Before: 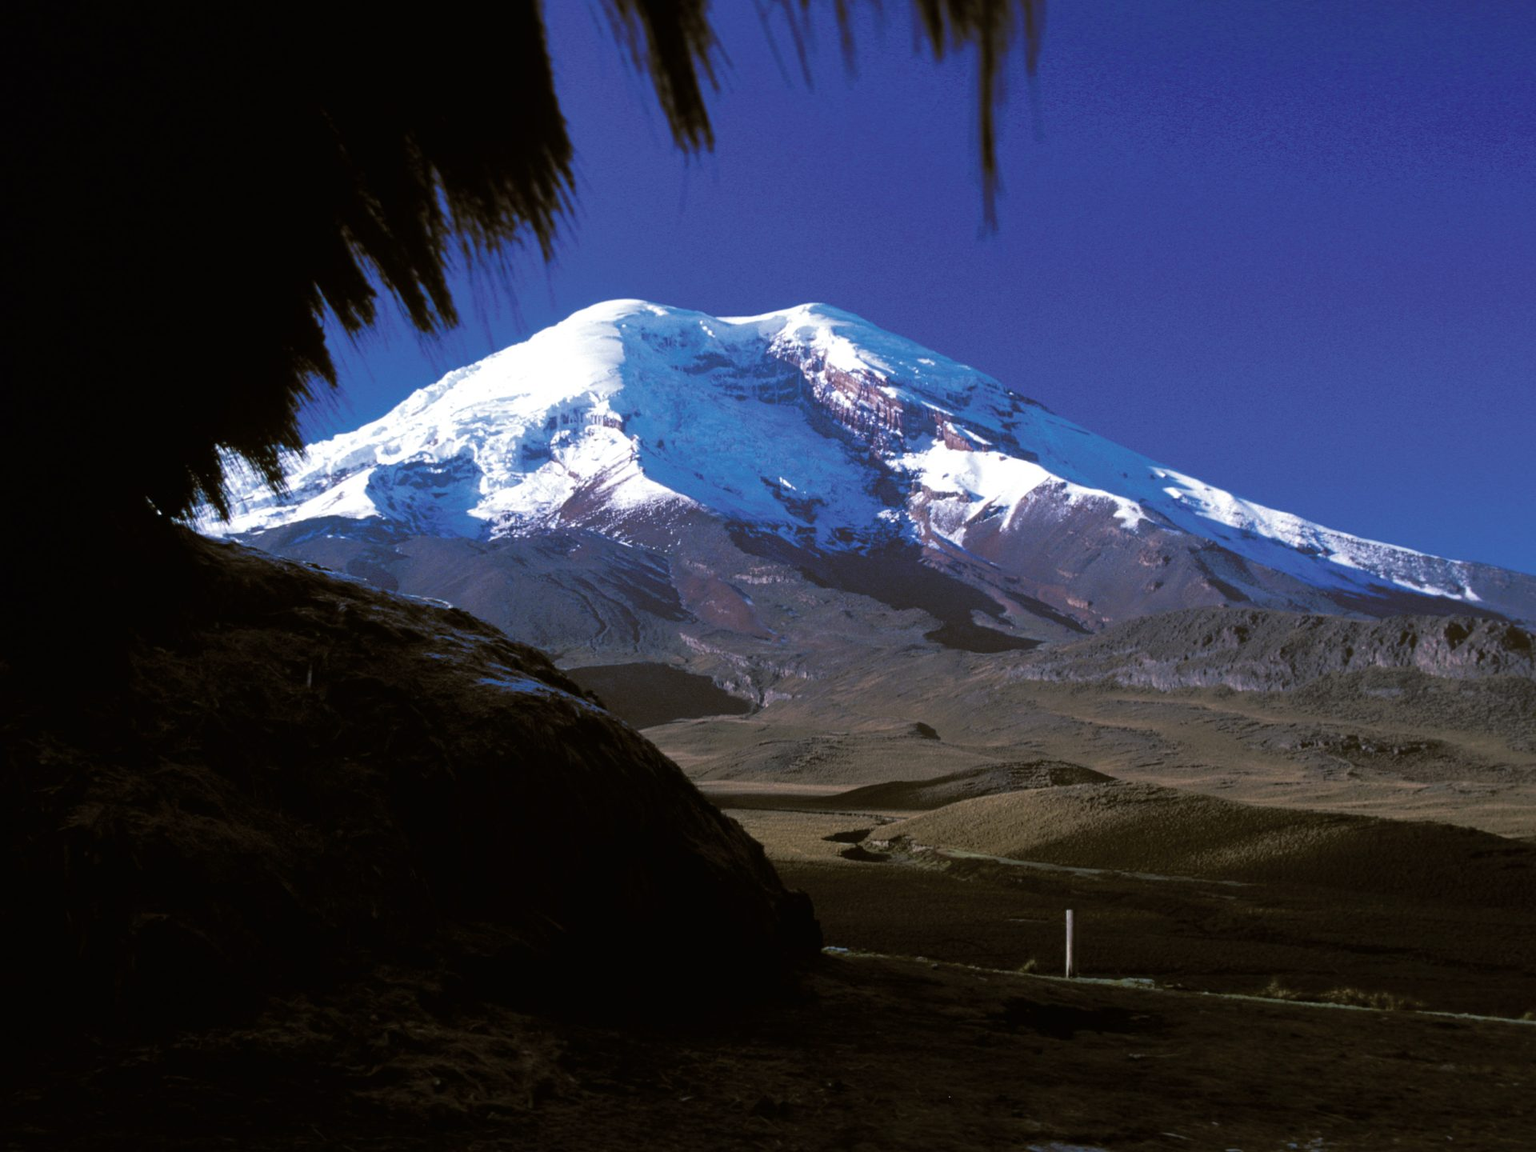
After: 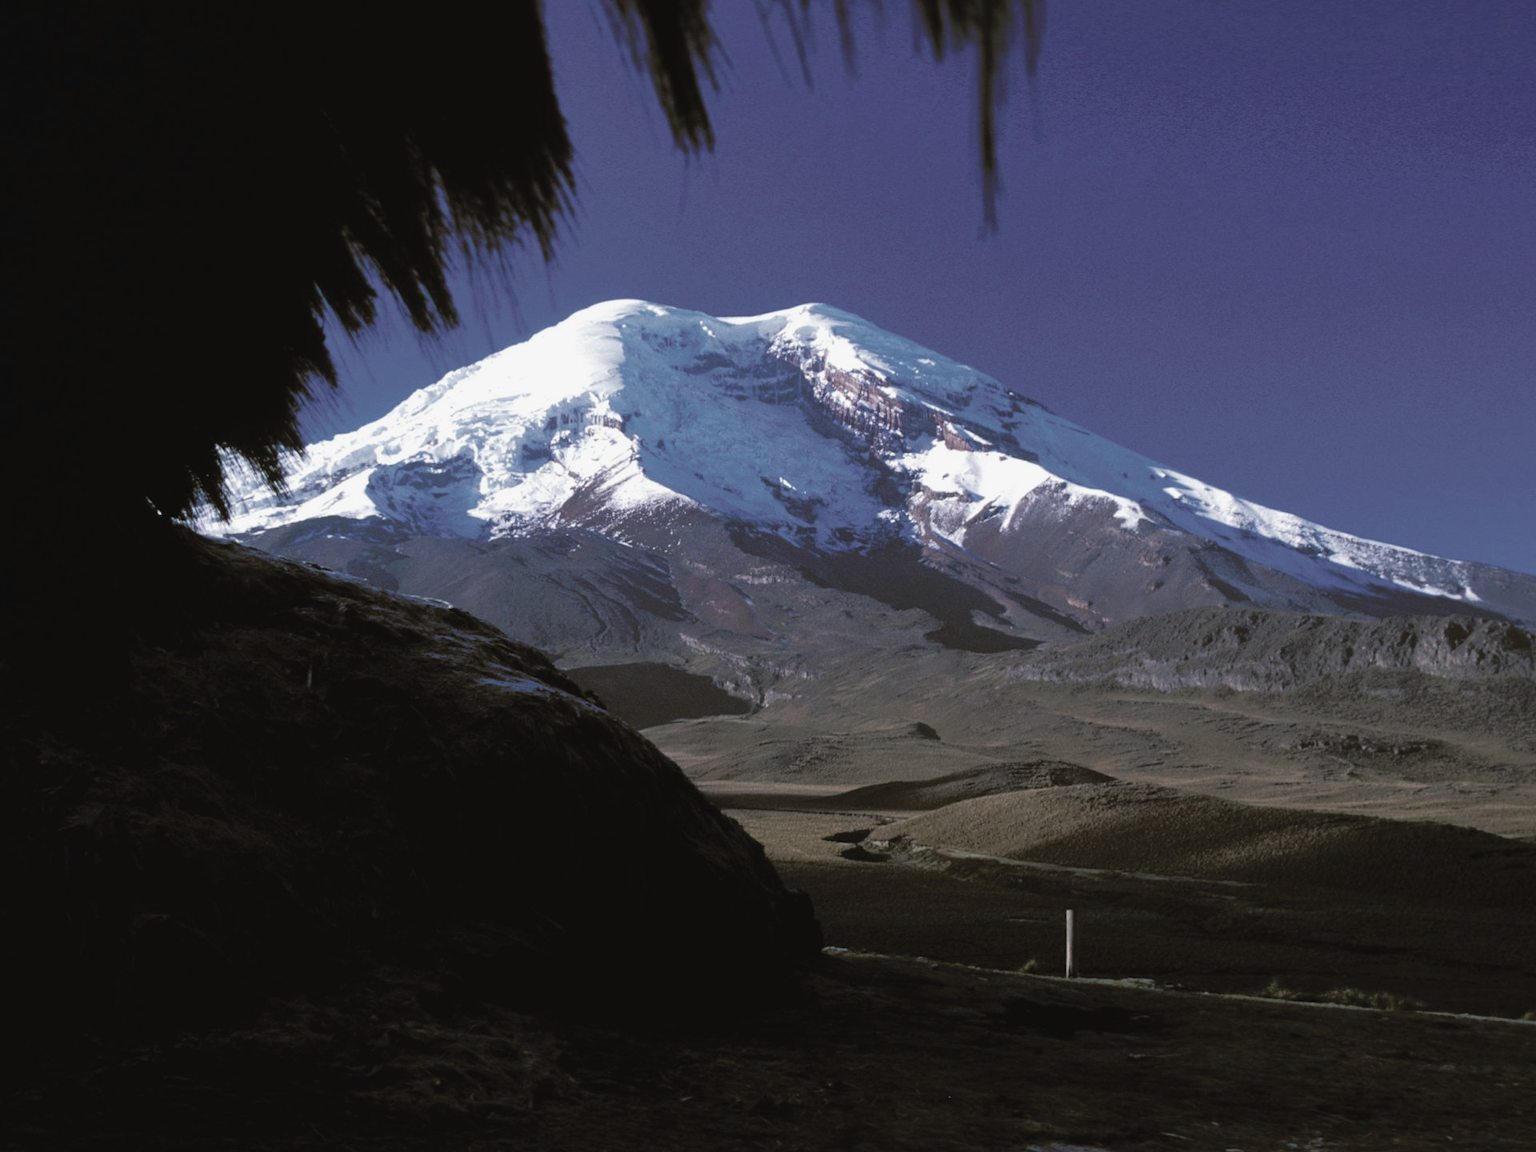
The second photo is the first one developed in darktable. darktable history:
contrast brightness saturation: contrast -0.06, saturation -0.418
